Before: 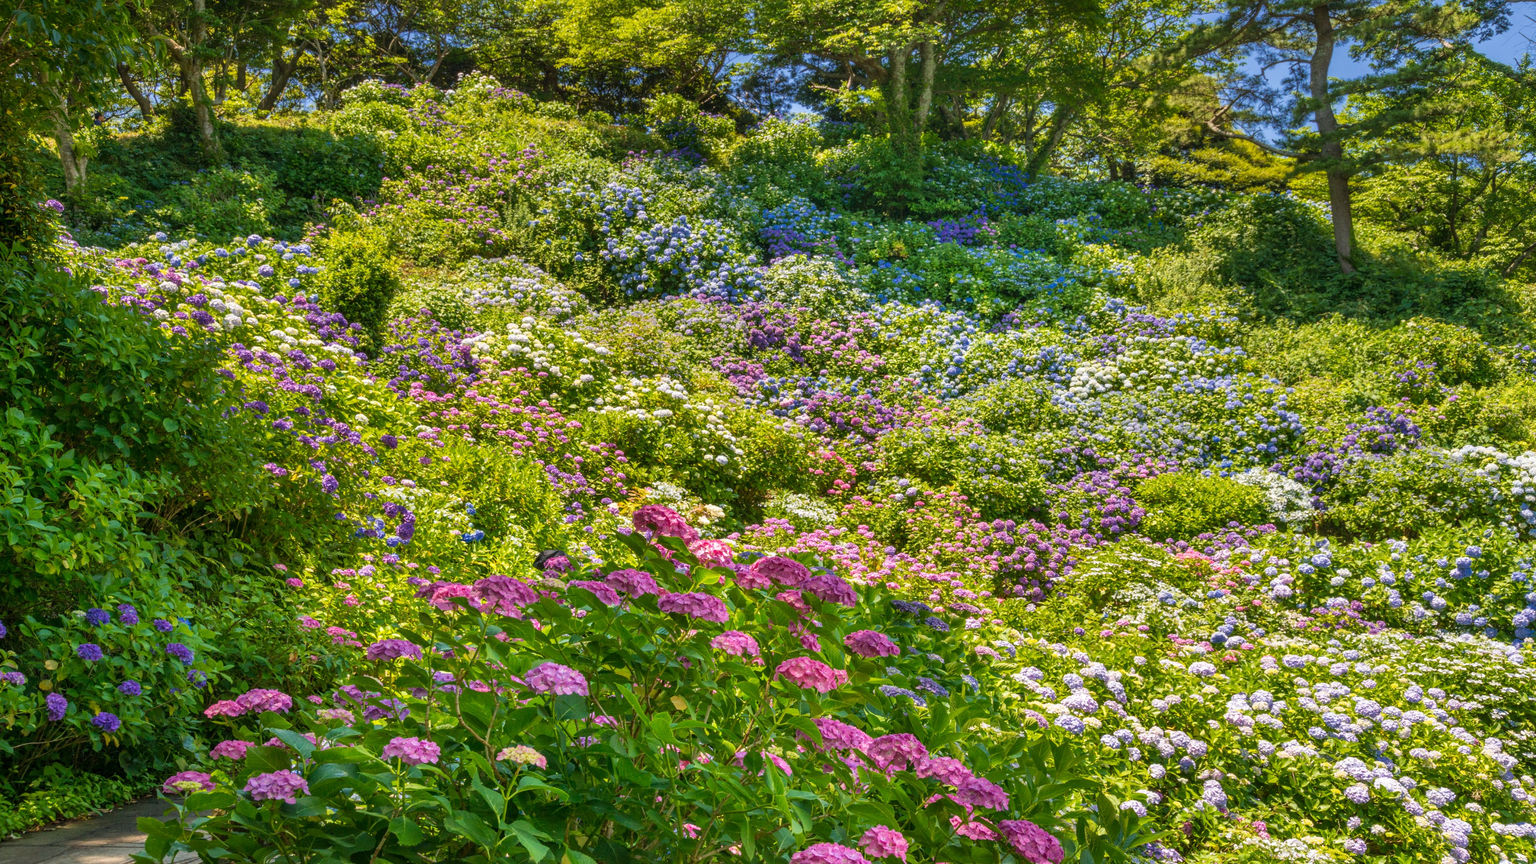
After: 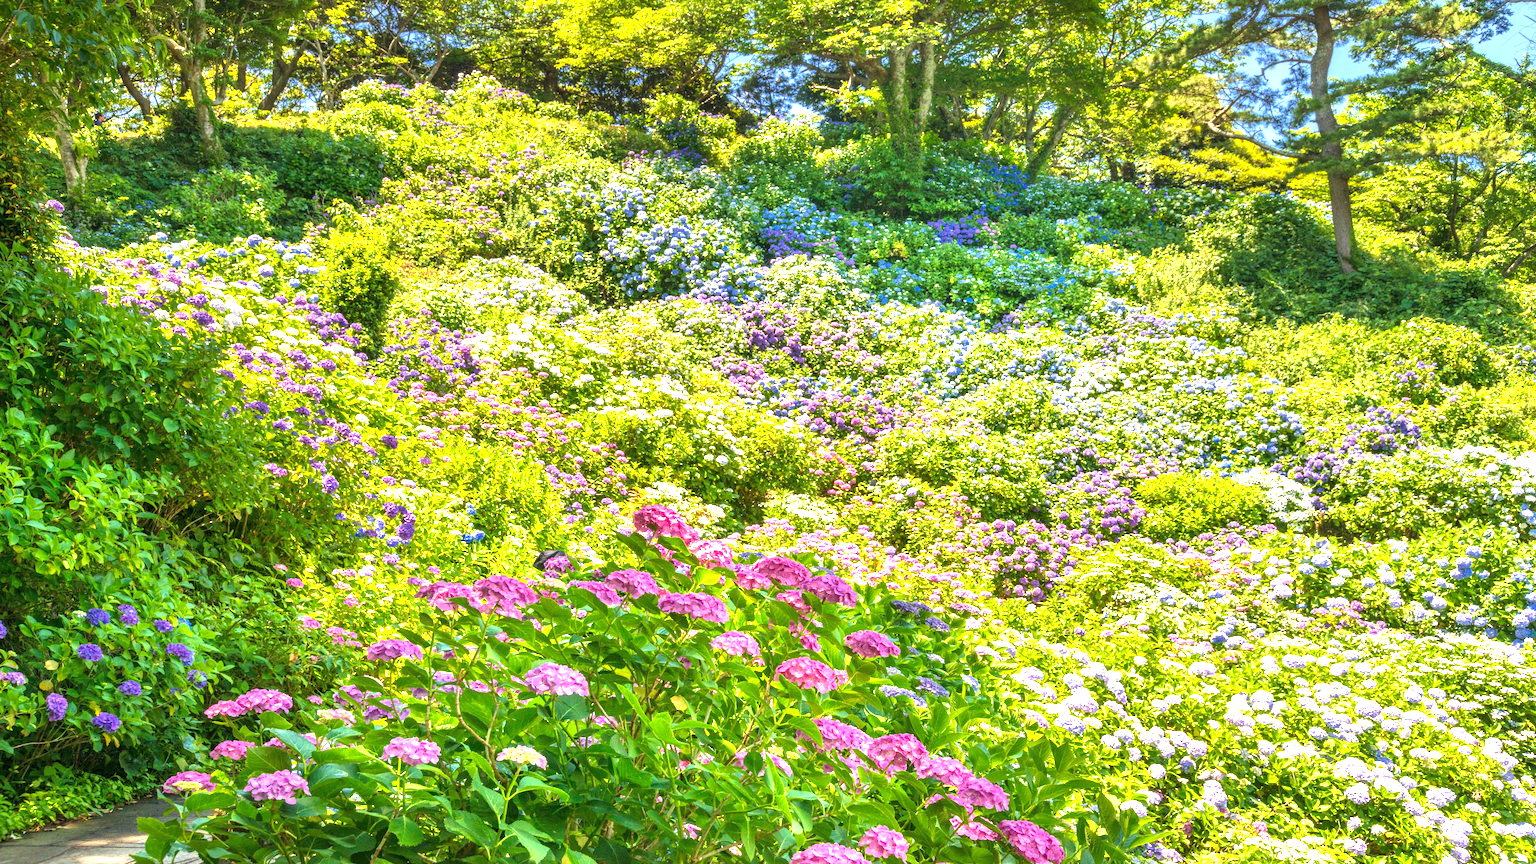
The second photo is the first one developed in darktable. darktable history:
tone curve: curves: ch0 [(0, 0) (0.003, 0.003) (0.011, 0.011) (0.025, 0.025) (0.044, 0.044) (0.069, 0.068) (0.1, 0.098) (0.136, 0.134) (0.177, 0.175) (0.224, 0.221) (0.277, 0.273) (0.335, 0.331) (0.399, 0.394) (0.468, 0.462) (0.543, 0.543) (0.623, 0.623) (0.709, 0.709) (0.801, 0.801) (0.898, 0.898) (1, 1)], preserve colors none
exposure: black level correction 0, exposure 1.466 EV, compensate highlight preservation false
